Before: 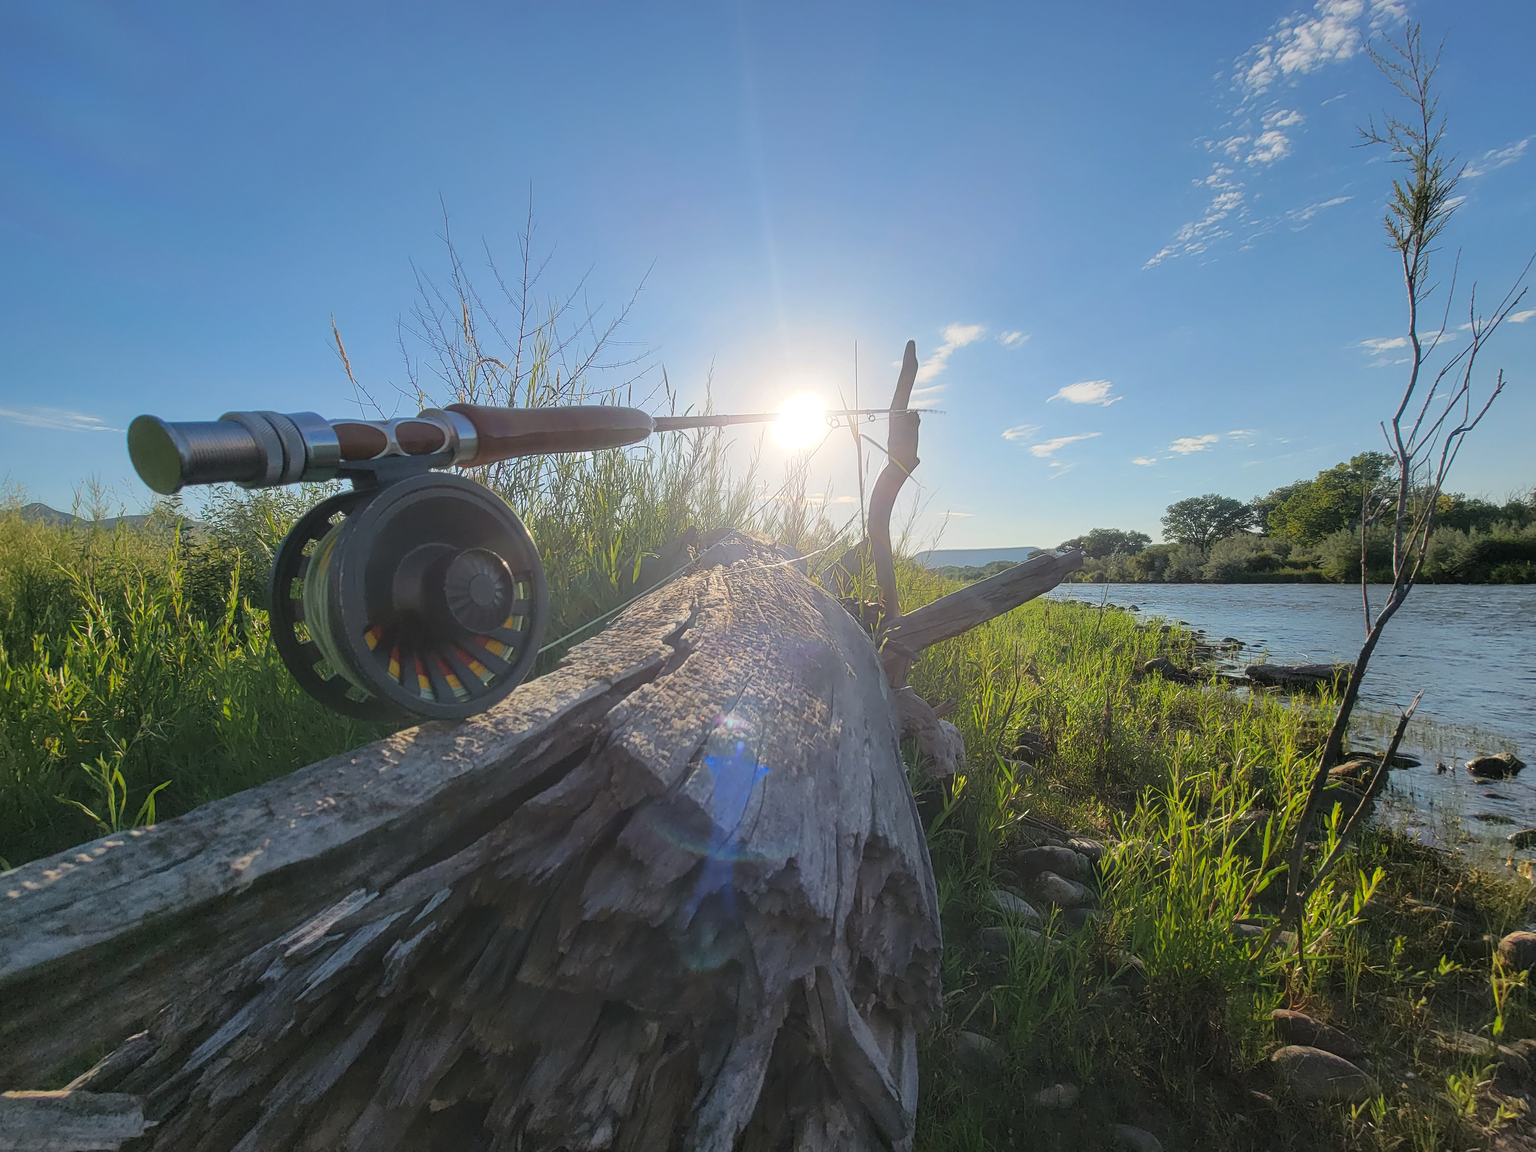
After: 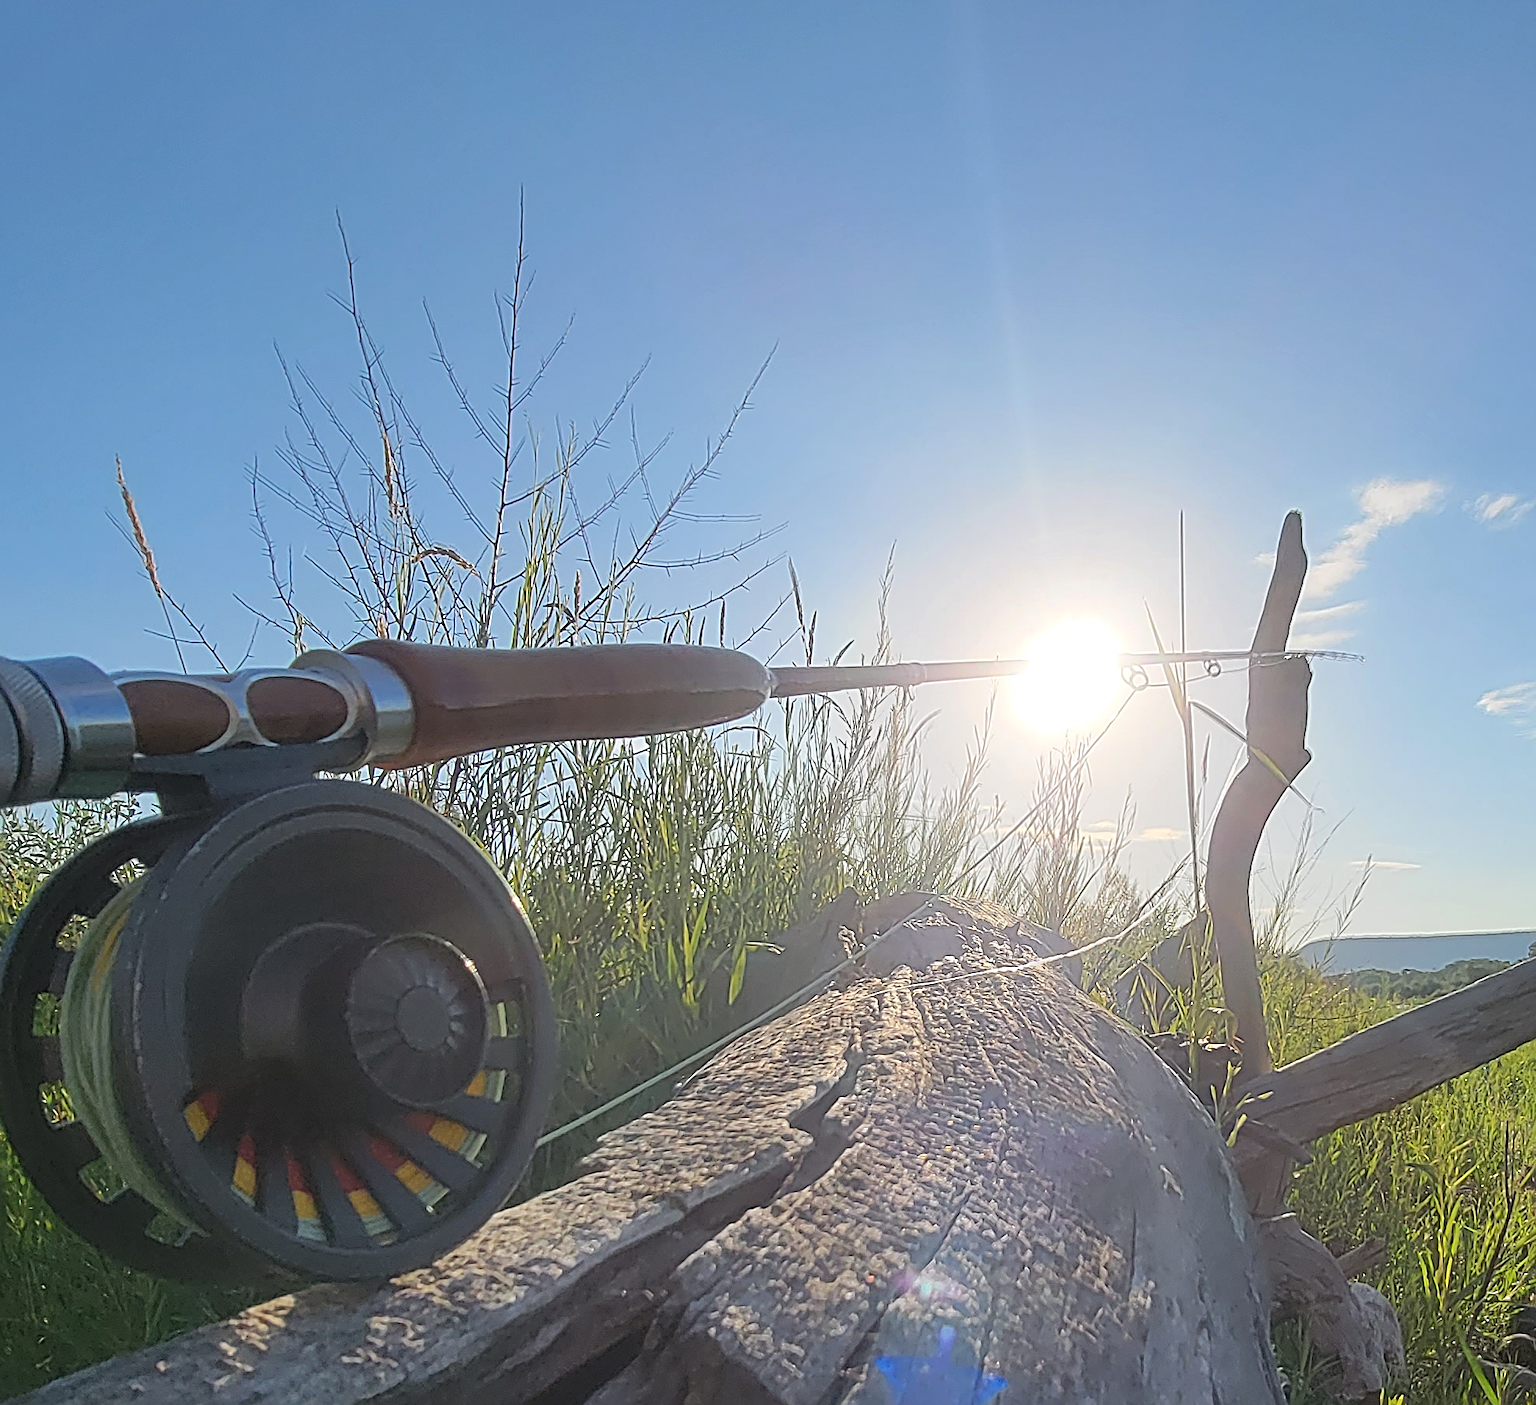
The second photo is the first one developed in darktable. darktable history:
sharpen: radius 2.817, amount 0.715
contrast brightness saturation: contrast 0.05
crop: left 17.835%, top 7.675%, right 32.881%, bottom 32.213%
